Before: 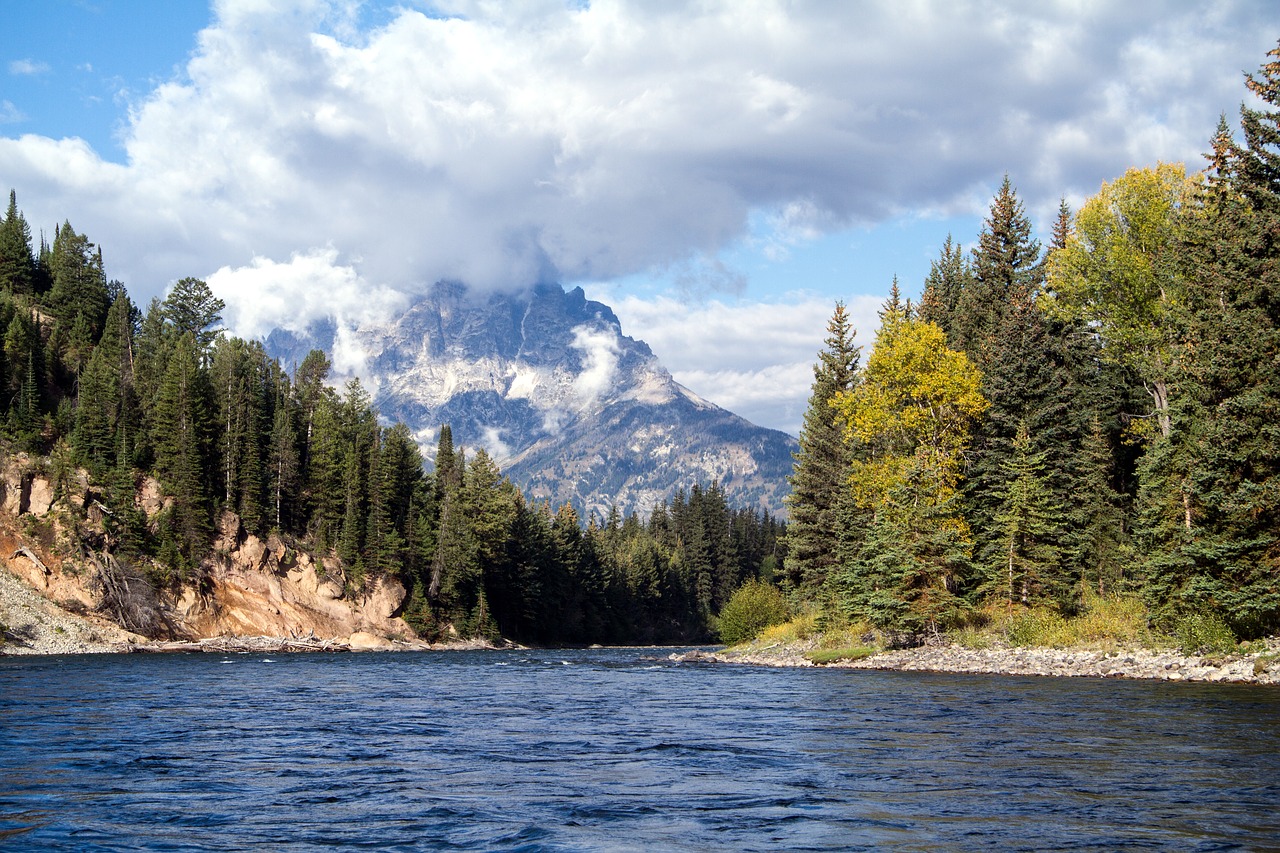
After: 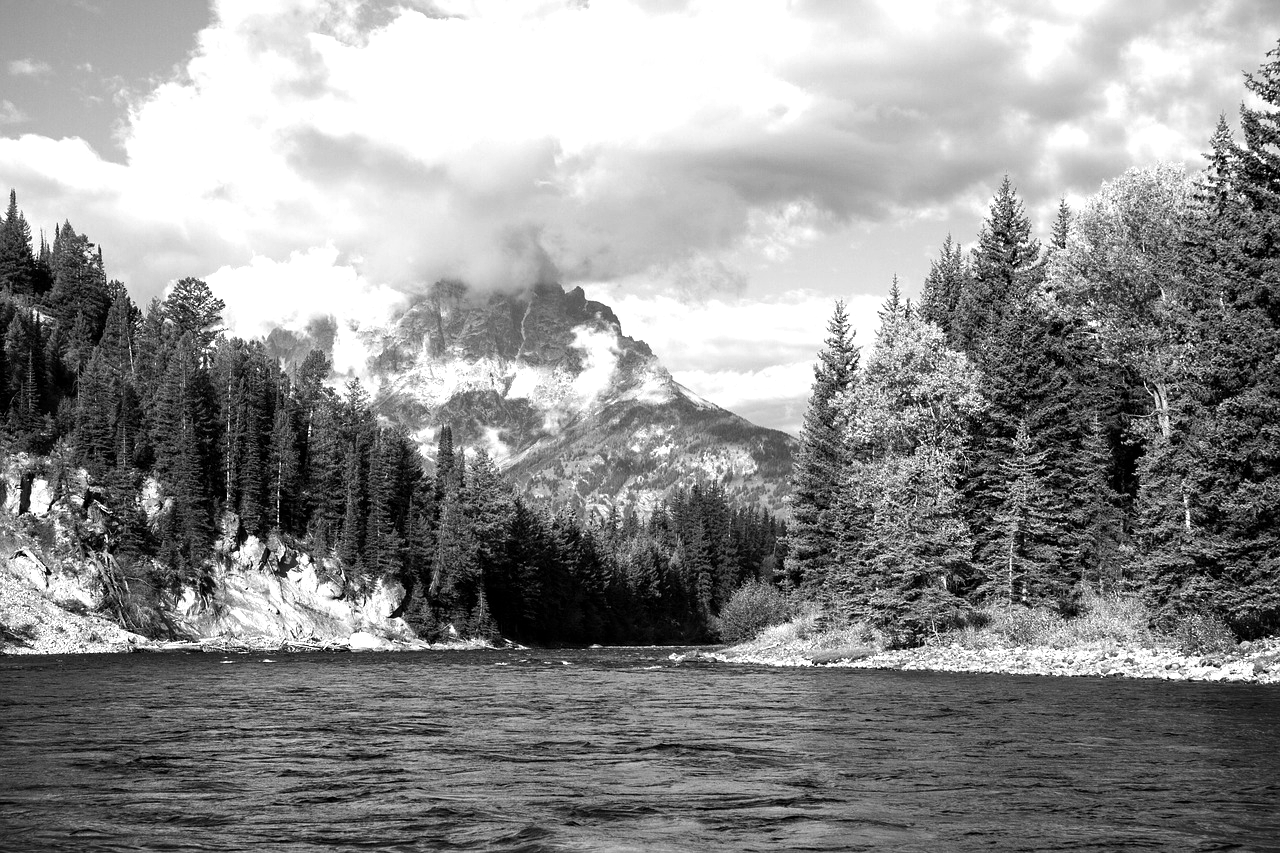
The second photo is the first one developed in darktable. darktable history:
color balance rgb: shadows lift › chroma 4.21%, shadows lift › hue 252.22°, highlights gain › chroma 1.36%, highlights gain › hue 50.24°, perceptual saturation grading › mid-tones 6.33%, perceptual saturation grading › shadows 72.44%, perceptual brilliance grading › highlights 11.59%, contrast 5.05%
monochrome: a 2.21, b -1.33, size 2.2
color zones: curves: ch0 [(0, 0.447) (0.184, 0.543) (0.323, 0.476) (0.429, 0.445) (0.571, 0.443) (0.714, 0.451) (0.857, 0.452) (1, 0.447)]; ch1 [(0, 0.464) (0.176, 0.46) (0.287, 0.177) (0.429, 0.002) (0.571, 0) (0.714, 0) (0.857, 0) (1, 0.464)], mix 20%
